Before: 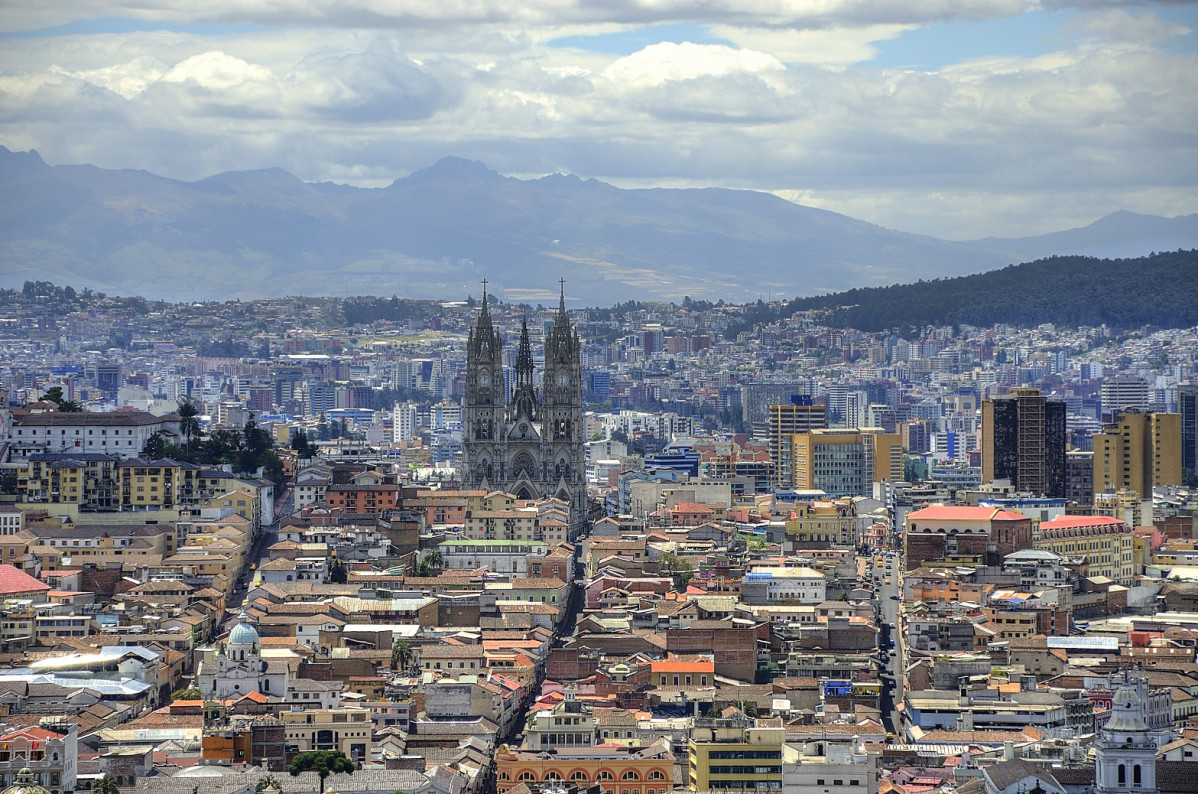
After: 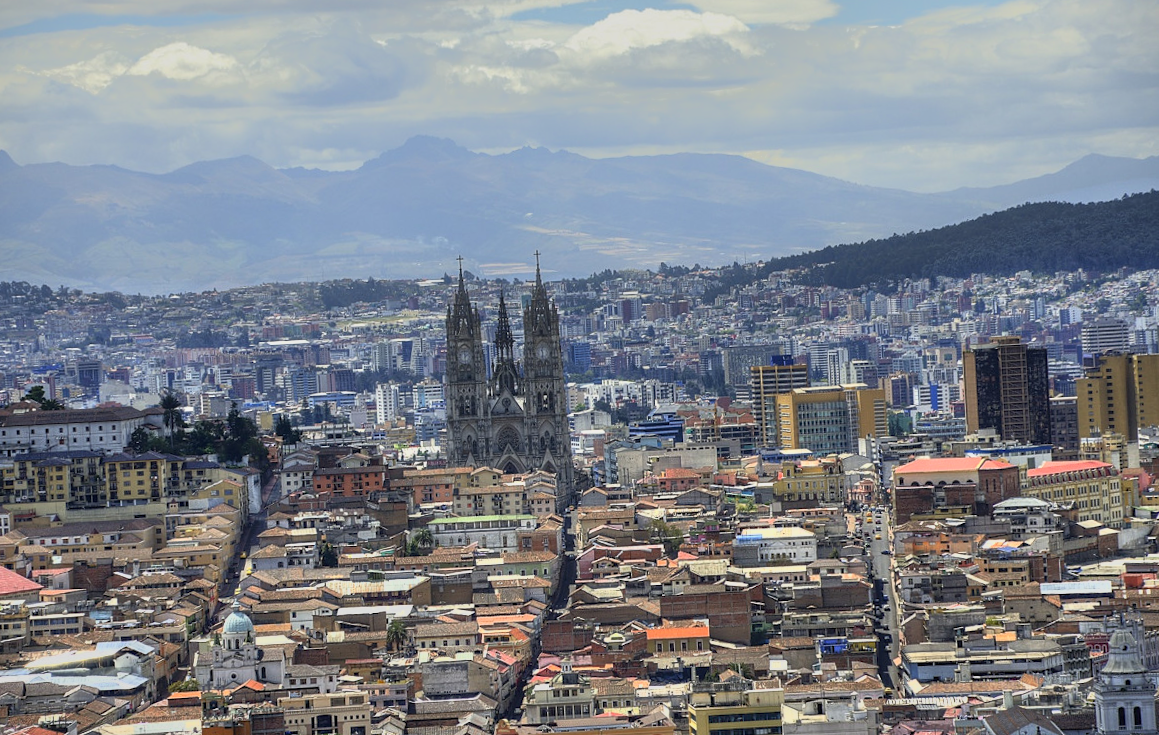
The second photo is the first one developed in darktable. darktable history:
rotate and perspective: rotation -3°, crop left 0.031, crop right 0.968, crop top 0.07, crop bottom 0.93
tone equalizer: -7 EV -0.63 EV, -6 EV 1 EV, -5 EV -0.45 EV, -4 EV 0.43 EV, -3 EV 0.41 EV, -2 EV 0.15 EV, -1 EV -0.15 EV, +0 EV -0.39 EV, smoothing diameter 25%, edges refinement/feathering 10, preserve details guided filter
